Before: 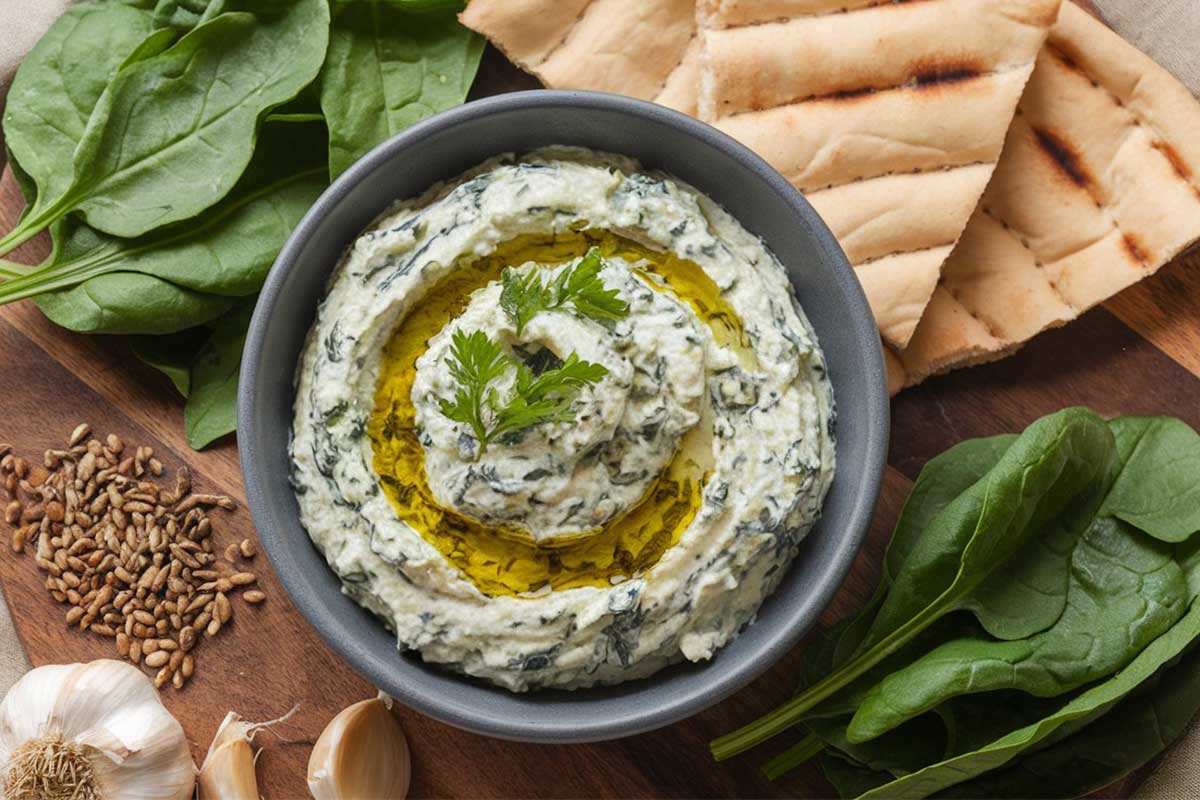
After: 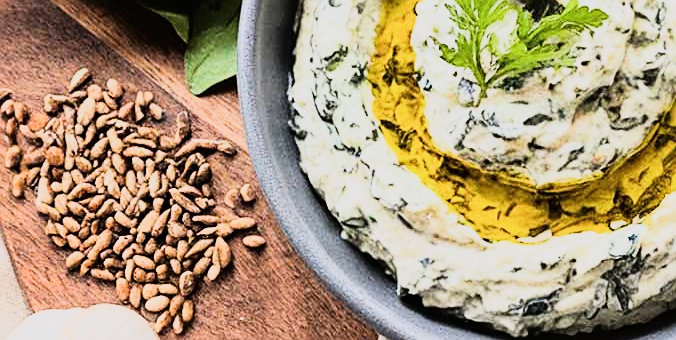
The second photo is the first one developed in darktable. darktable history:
sharpen: on, module defaults
rgb curve: curves: ch0 [(0, 0) (0.21, 0.15) (0.24, 0.21) (0.5, 0.75) (0.75, 0.96) (0.89, 0.99) (1, 1)]; ch1 [(0, 0.02) (0.21, 0.13) (0.25, 0.2) (0.5, 0.67) (0.75, 0.9) (0.89, 0.97) (1, 1)]; ch2 [(0, 0.02) (0.21, 0.13) (0.25, 0.2) (0.5, 0.67) (0.75, 0.9) (0.89, 0.97) (1, 1)], compensate middle gray true
color balance: mode lift, gamma, gain (sRGB)
exposure: compensate exposure bias true, compensate highlight preservation false
sigmoid: contrast 1.22, skew 0.65
white balance: red 1.009, blue 1.027
crop: top 44.483%, right 43.593%, bottom 12.892%
